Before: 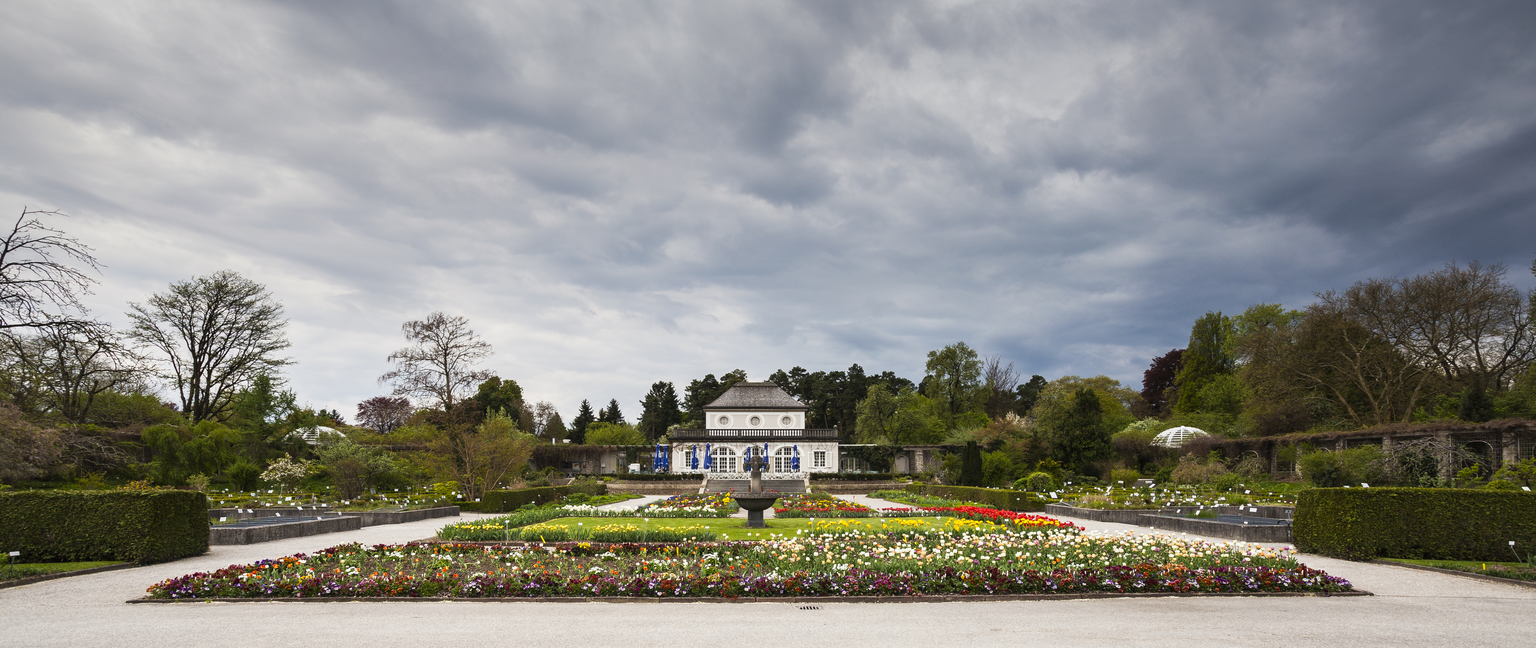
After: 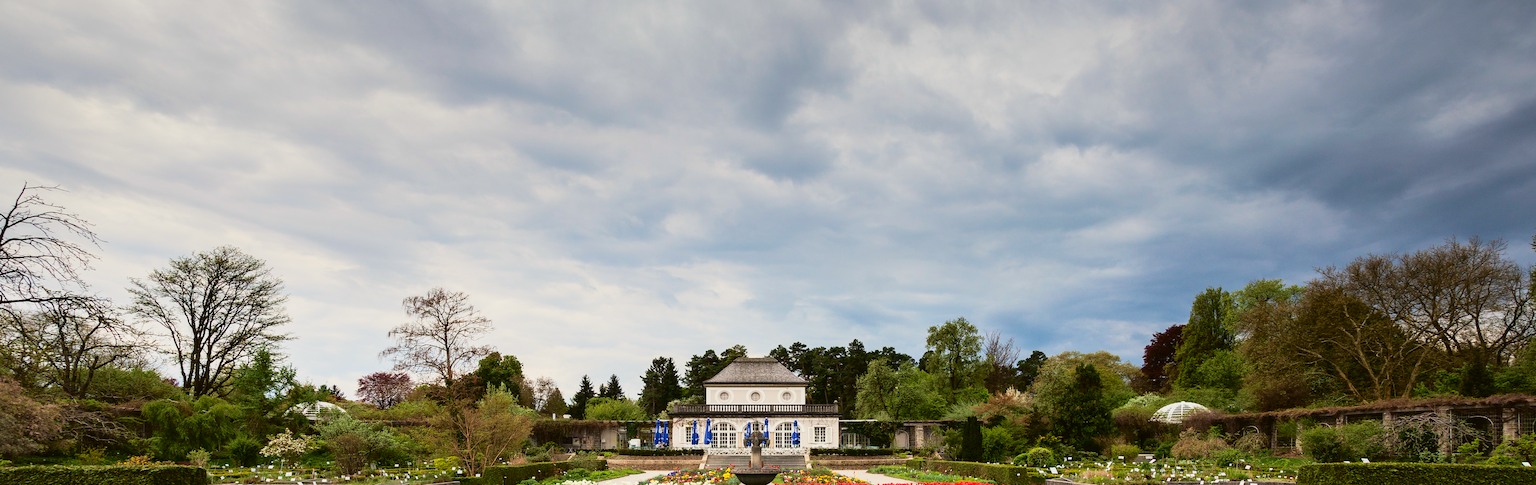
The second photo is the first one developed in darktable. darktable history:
tone curve: curves: ch0 [(0, 0.021) (0.049, 0.044) (0.152, 0.14) (0.328, 0.377) (0.473, 0.543) (0.641, 0.705) (0.868, 0.887) (1, 0.969)]; ch1 [(0, 0) (0.322, 0.328) (0.43, 0.425) (0.474, 0.466) (0.502, 0.503) (0.522, 0.526) (0.564, 0.591) (0.602, 0.632) (0.677, 0.701) (0.859, 0.885) (1, 1)]; ch2 [(0, 0) (0.33, 0.301) (0.447, 0.44) (0.487, 0.496) (0.502, 0.516) (0.535, 0.554) (0.565, 0.598) (0.618, 0.629) (1, 1)], color space Lab, independent channels, preserve colors none
crop: top 3.857%, bottom 21.132%
